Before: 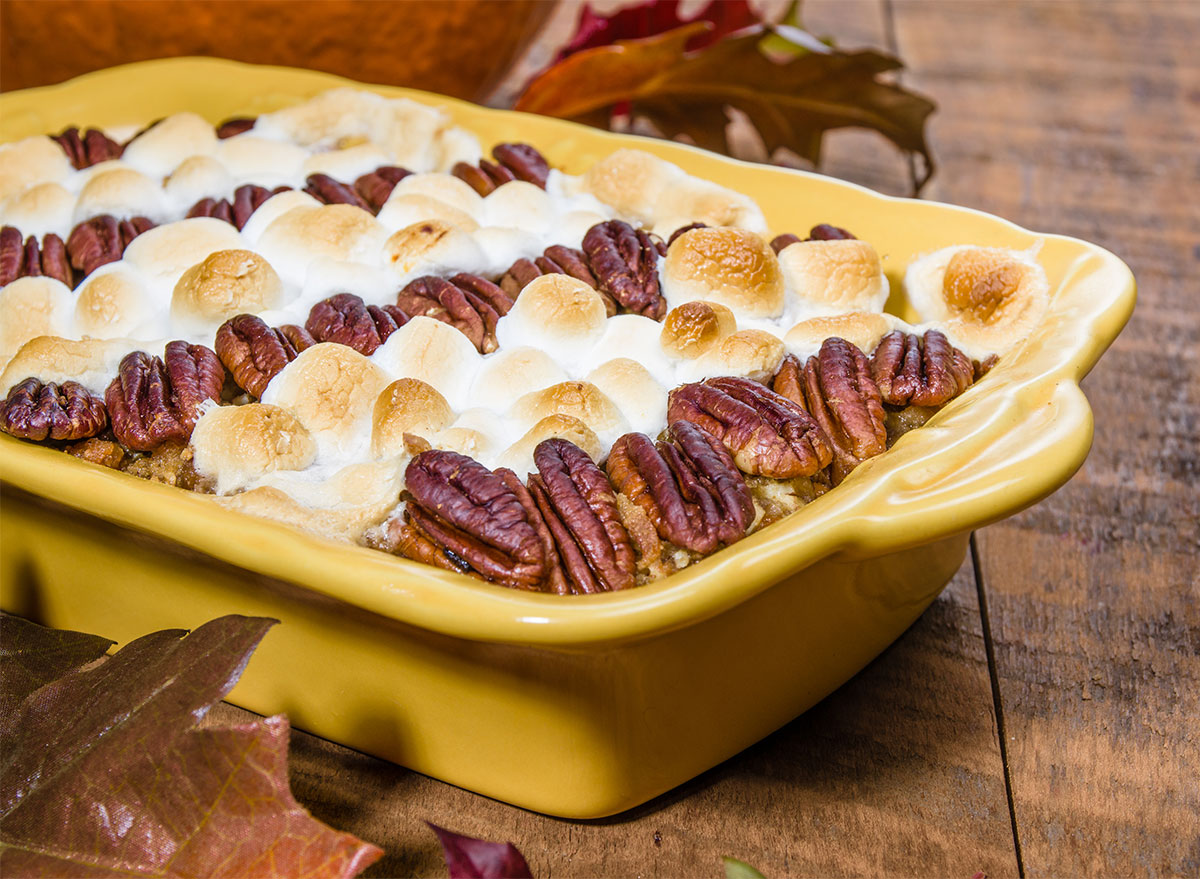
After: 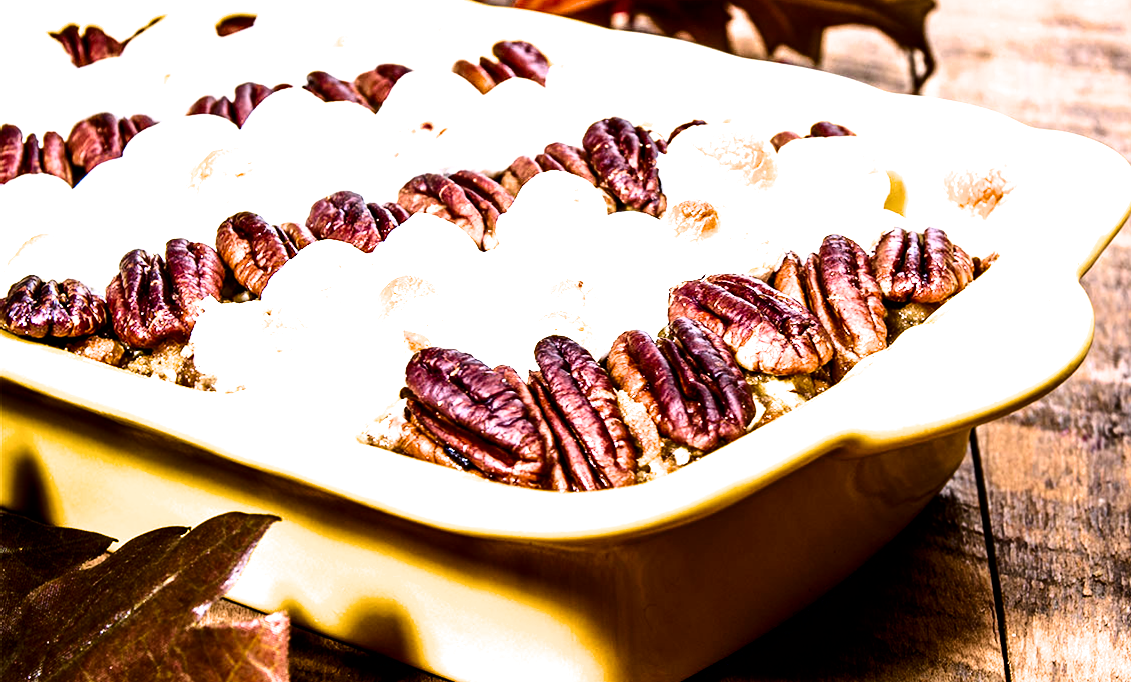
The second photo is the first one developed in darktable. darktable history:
exposure: black level correction 0.001, exposure 0.5 EV, compensate highlight preservation false
filmic rgb: black relative exposure -8.29 EV, white relative exposure 2.2 EV, target white luminance 99.924%, hardness 7.17, latitude 75.18%, contrast 1.314, highlights saturation mix -1.8%, shadows ↔ highlights balance 29.69%, color science v6 (2022)
tone equalizer: -8 EV -0.774 EV, -7 EV -0.722 EV, -6 EV -0.576 EV, -5 EV -0.413 EV, -3 EV 0.382 EV, -2 EV 0.6 EV, -1 EV 0.676 EV, +0 EV 0.751 EV, edges refinement/feathering 500, mask exposure compensation -1.57 EV, preserve details no
crop and rotate: angle 0.056°, top 11.804%, right 5.756%, bottom 10.707%
contrast brightness saturation: contrast 0.209, brightness -0.102, saturation 0.206
